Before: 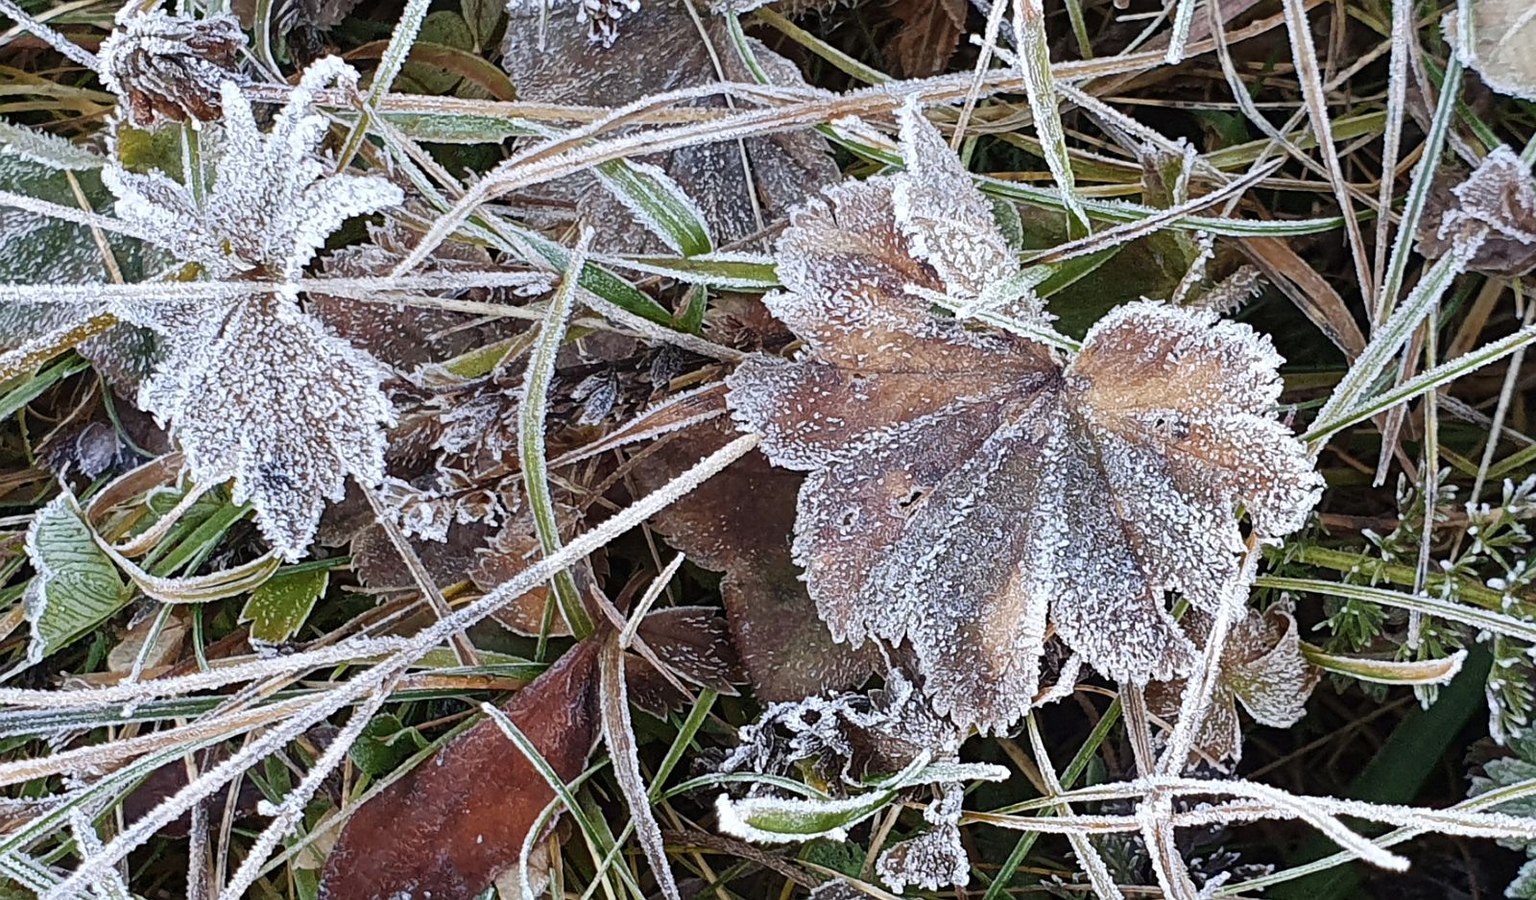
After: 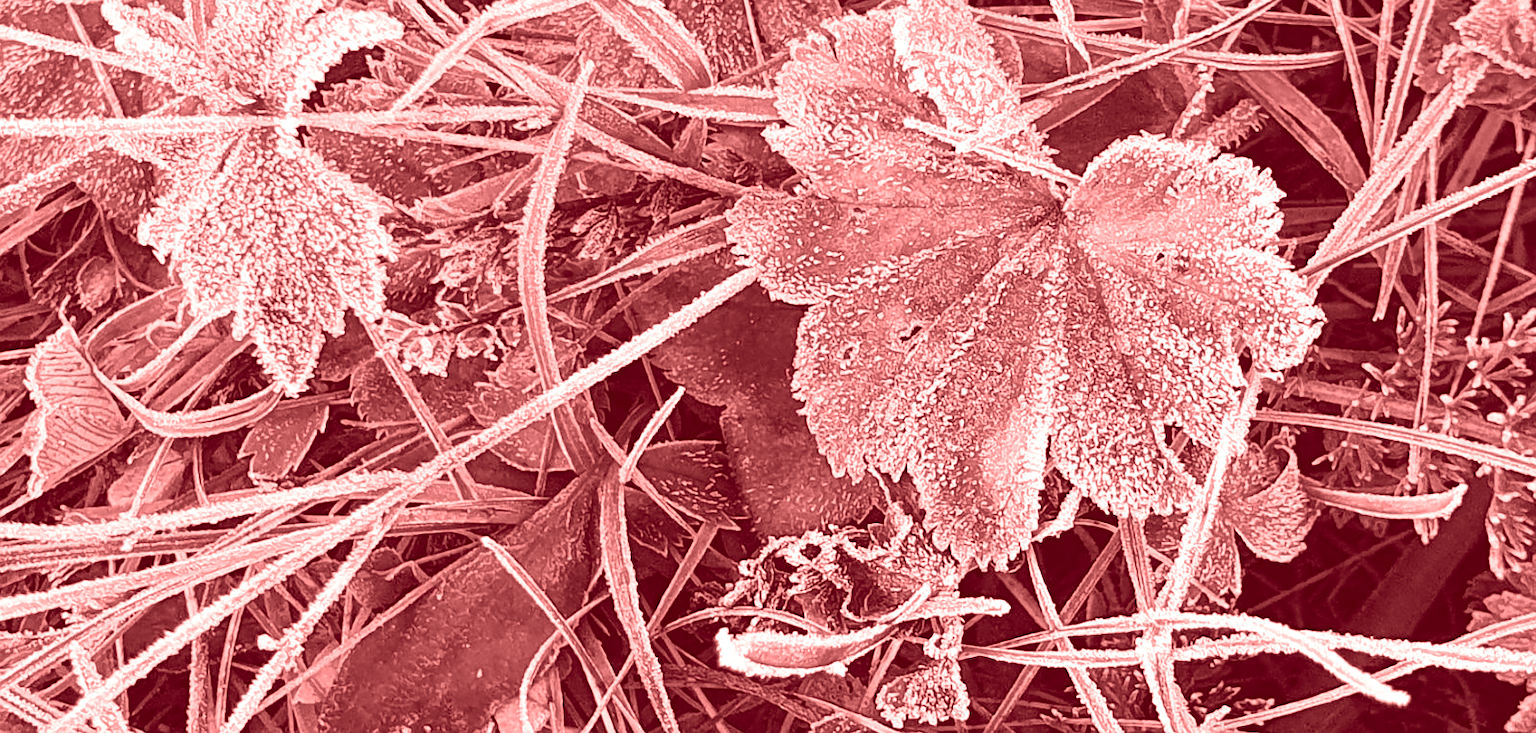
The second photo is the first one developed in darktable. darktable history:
colorize: saturation 60%, source mix 100%
white balance: emerald 1
color correction: highlights a* 15.03, highlights b* -25.07
crop and rotate: top 18.507%
